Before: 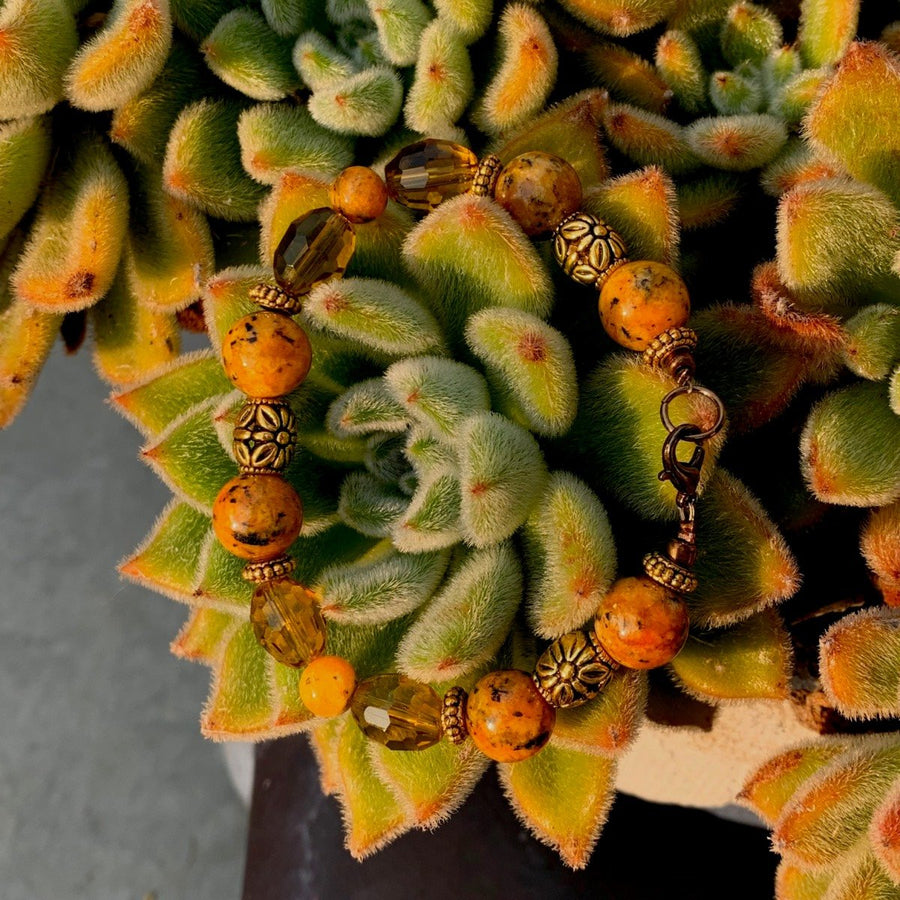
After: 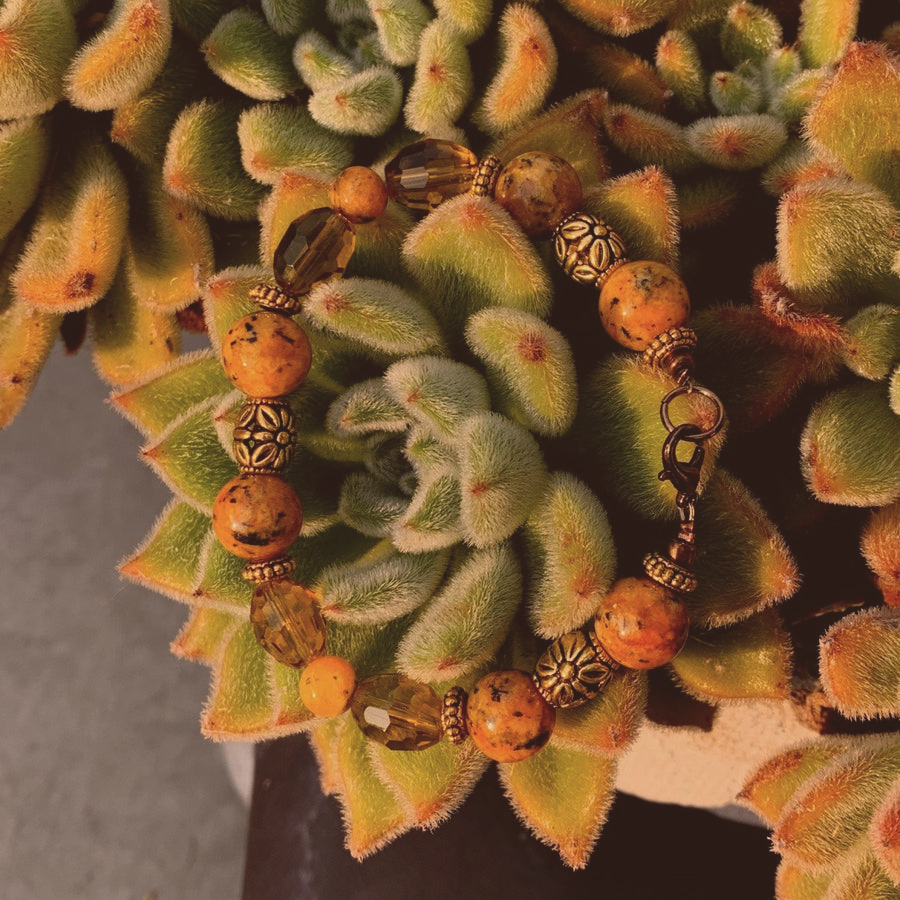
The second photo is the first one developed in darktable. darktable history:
exposure: black level correction -0.015, exposure -0.125 EV, compensate highlight preservation false
color correction: highlights a* 10.21, highlights b* 9.79, shadows a* 8.61, shadows b* 7.88, saturation 0.8
